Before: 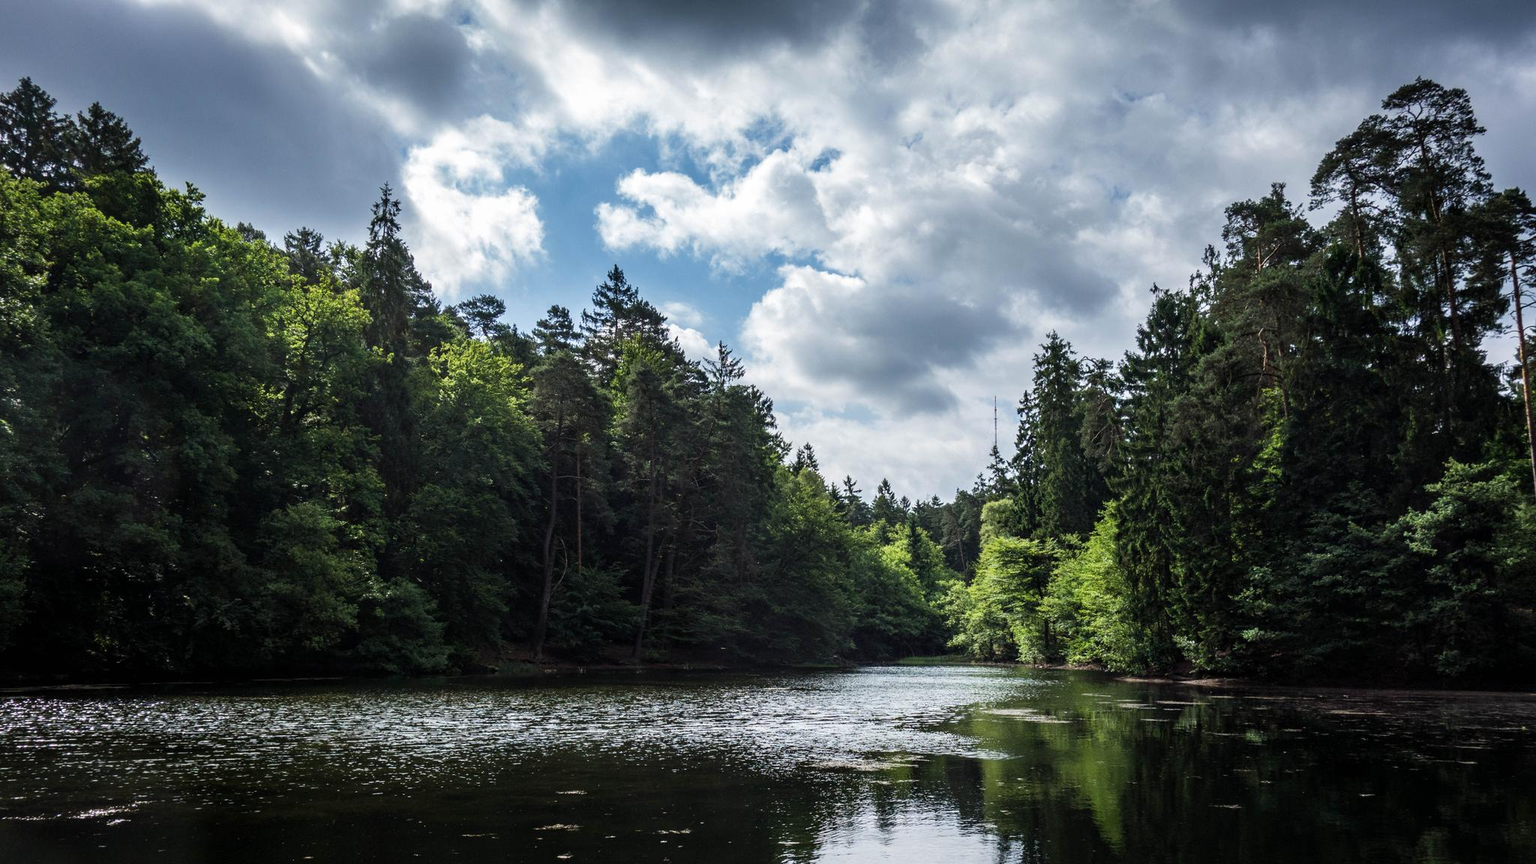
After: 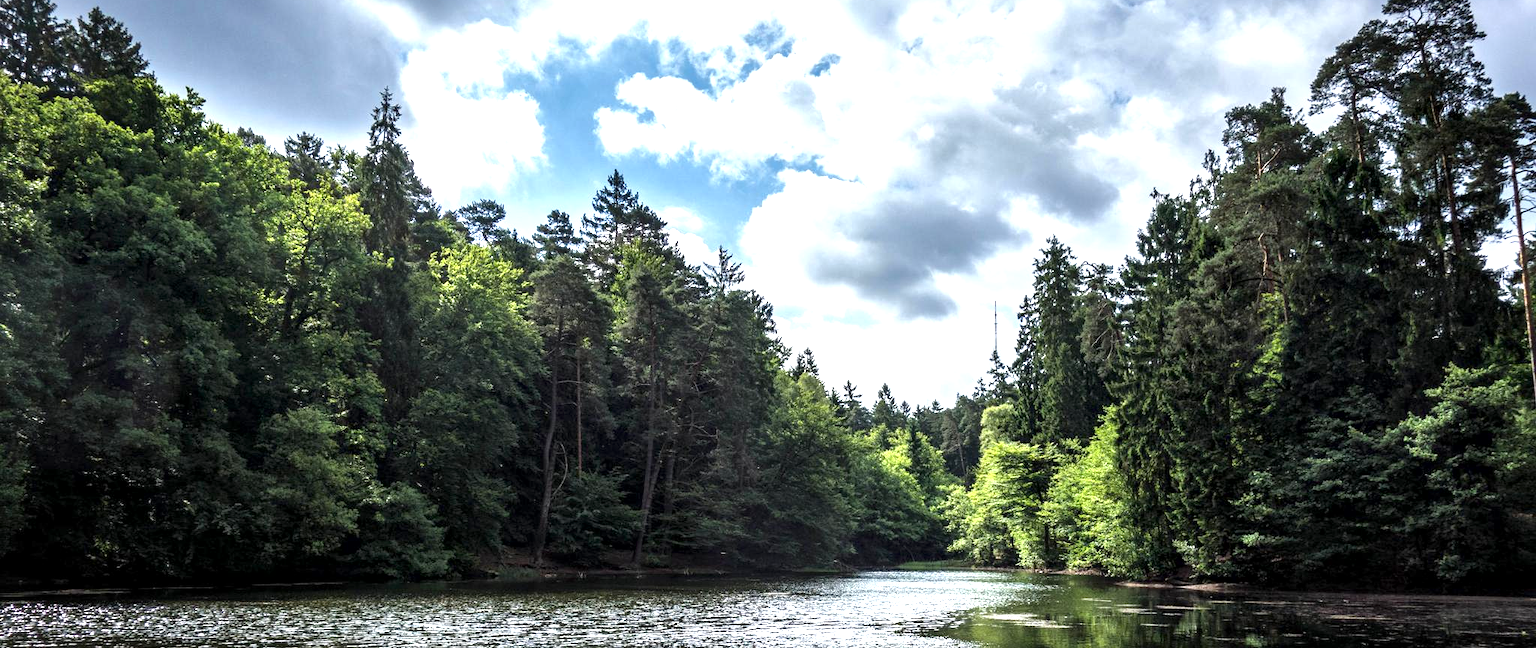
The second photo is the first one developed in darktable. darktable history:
crop: top 11.038%, bottom 13.962%
exposure: black level correction 0, exposure 0.9 EV, compensate highlight preservation false
local contrast: mode bilateral grid, contrast 20, coarseness 50, detail 148%, midtone range 0.2
